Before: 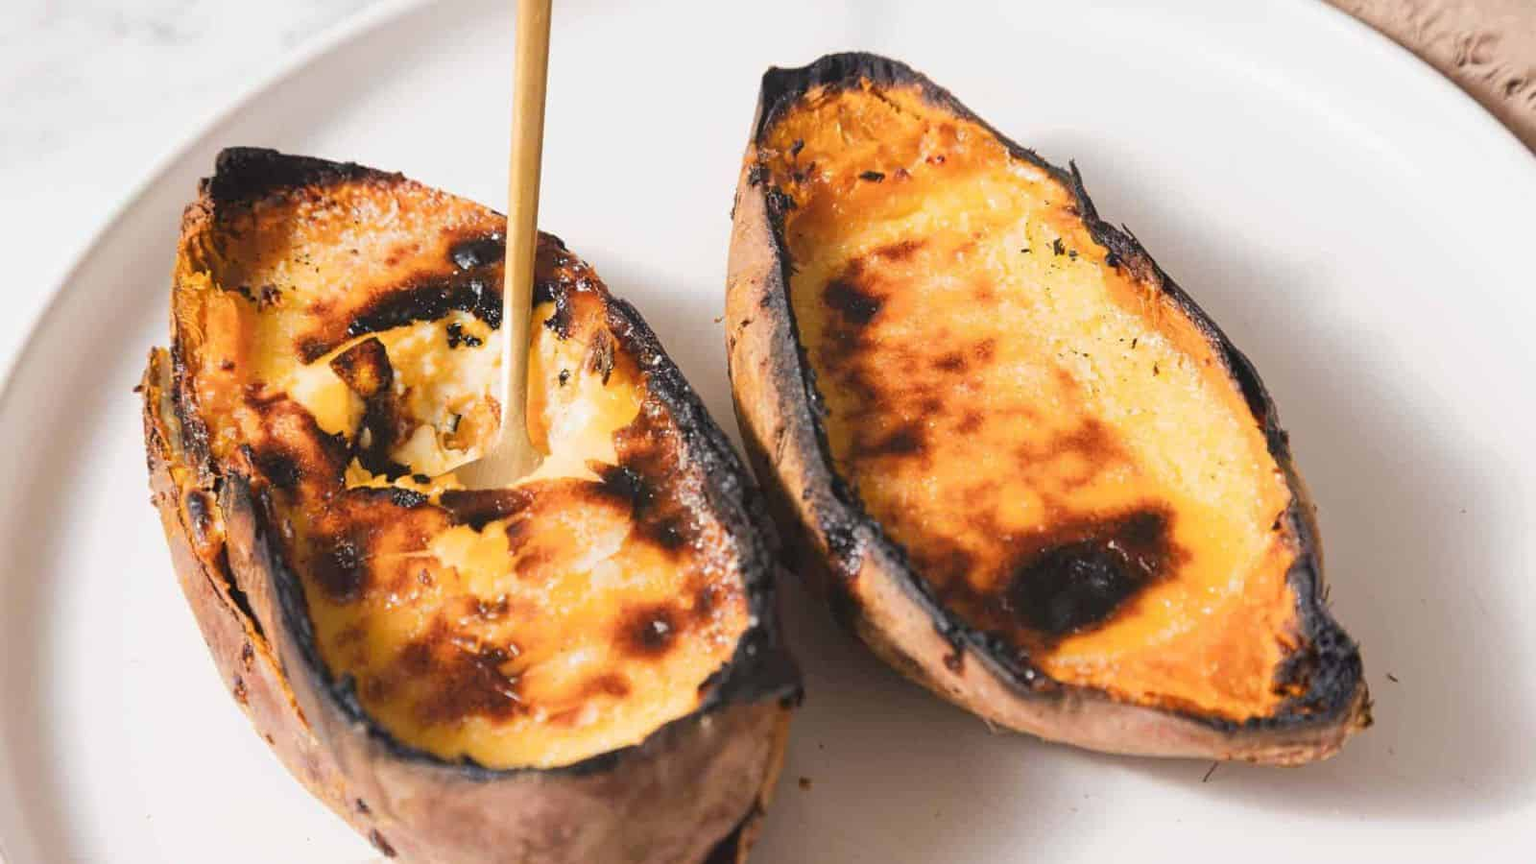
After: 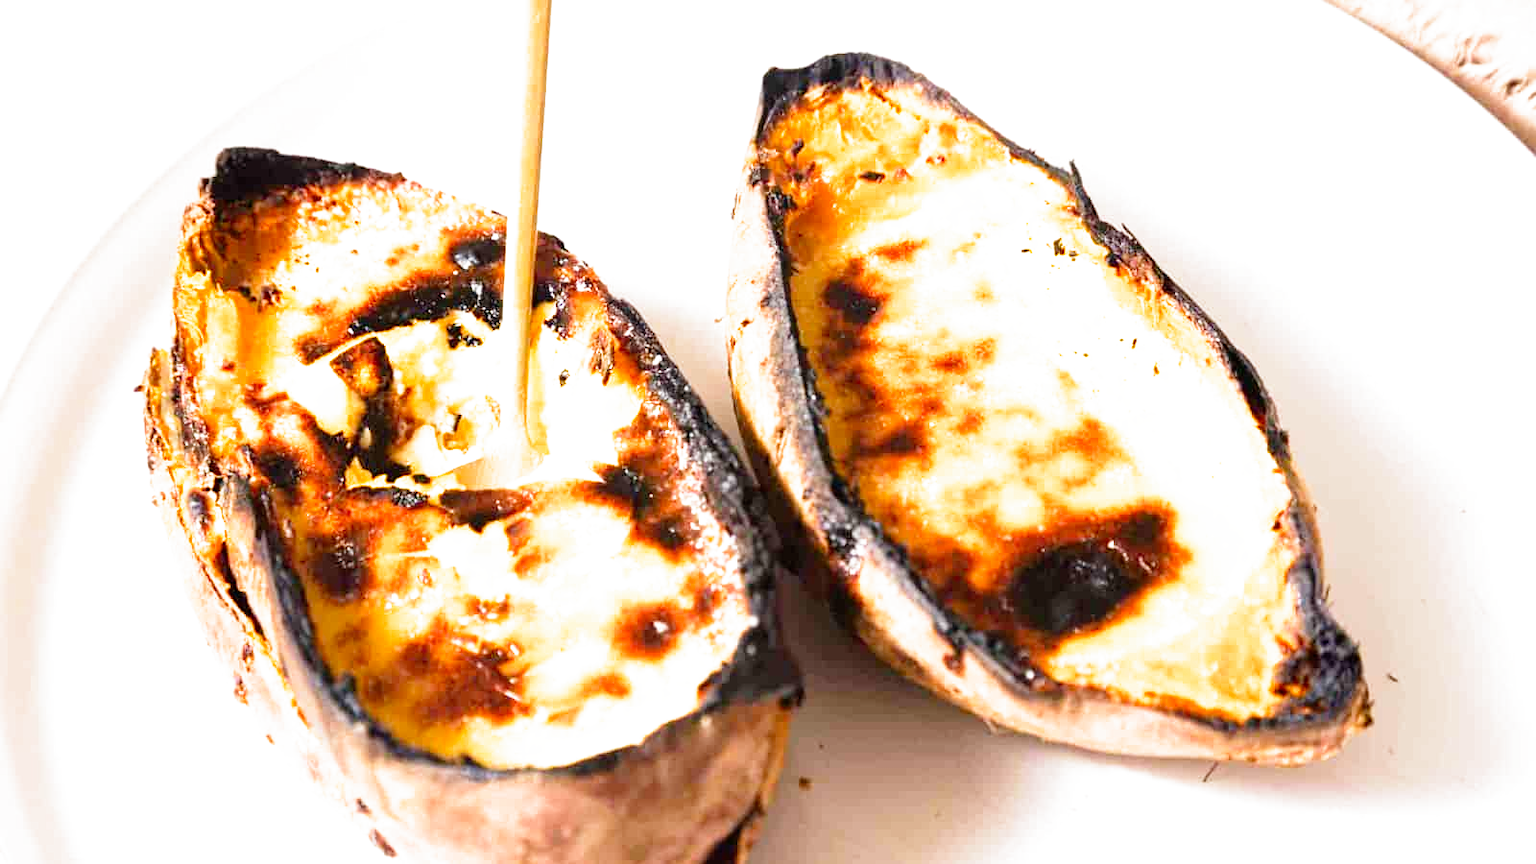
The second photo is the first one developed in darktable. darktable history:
filmic rgb: middle gray luminance 8.8%, black relative exposure -6.3 EV, white relative exposure 2.7 EV, threshold 6 EV, target black luminance 0%, hardness 4.74, latitude 73.47%, contrast 1.332, shadows ↔ highlights balance 10.13%, add noise in highlights 0, preserve chrominance no, color science v3 (2019), use custom middle-gray values true, iterations of high-quality reconstruction 0, contrast in highlights soft, enable highlight reconstruction true
